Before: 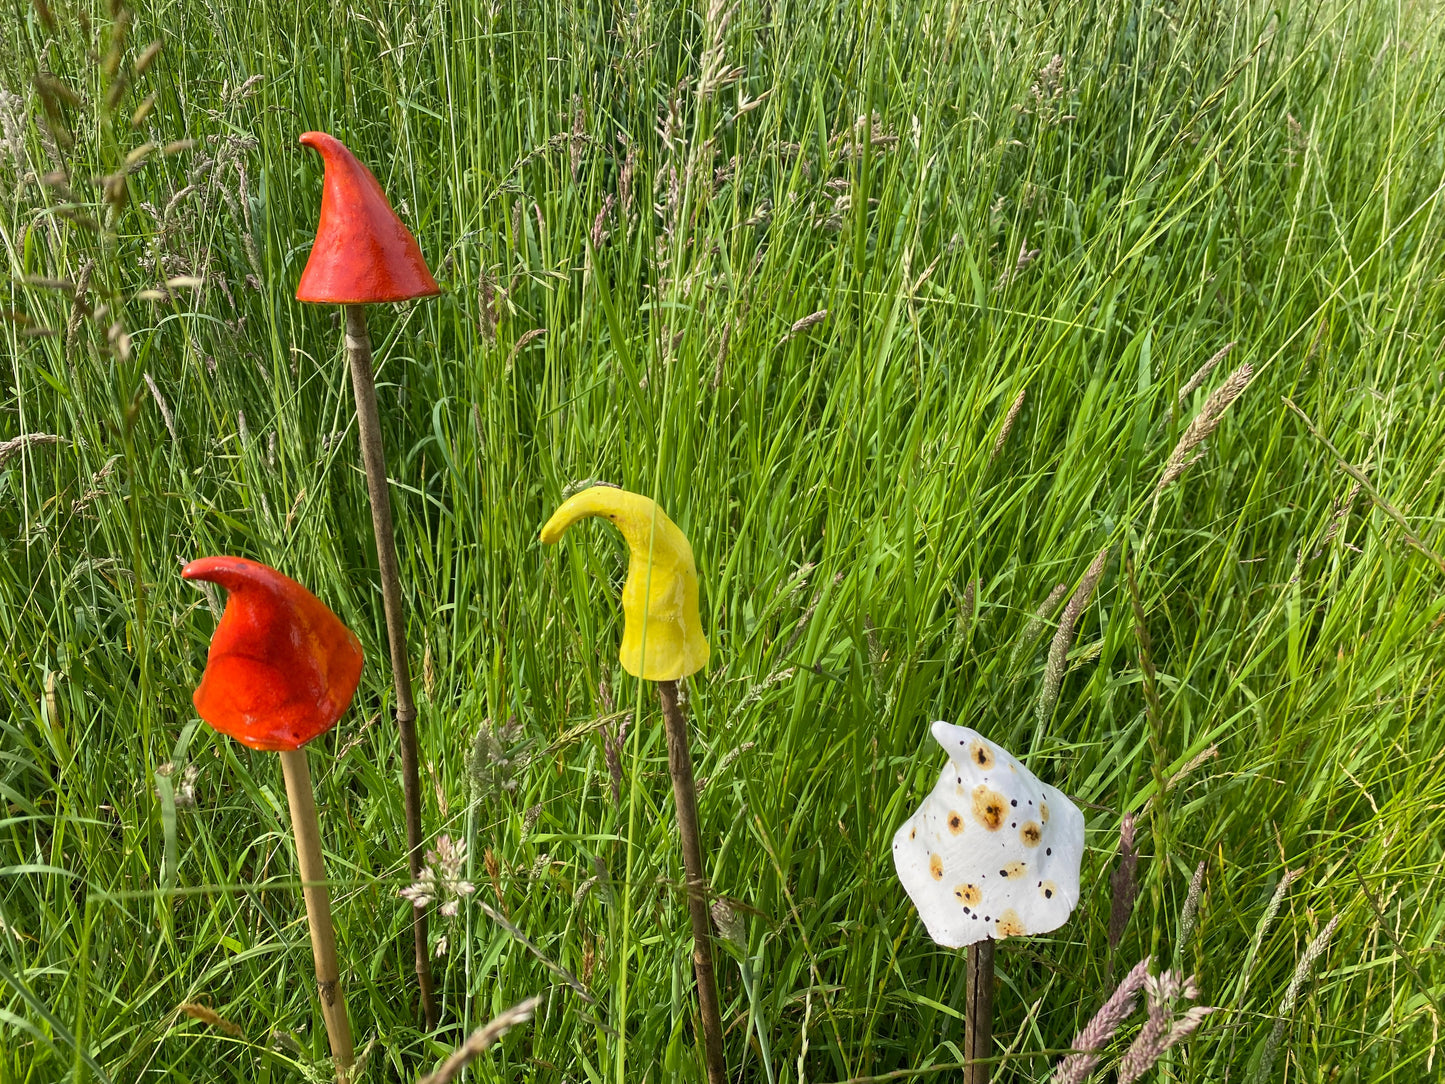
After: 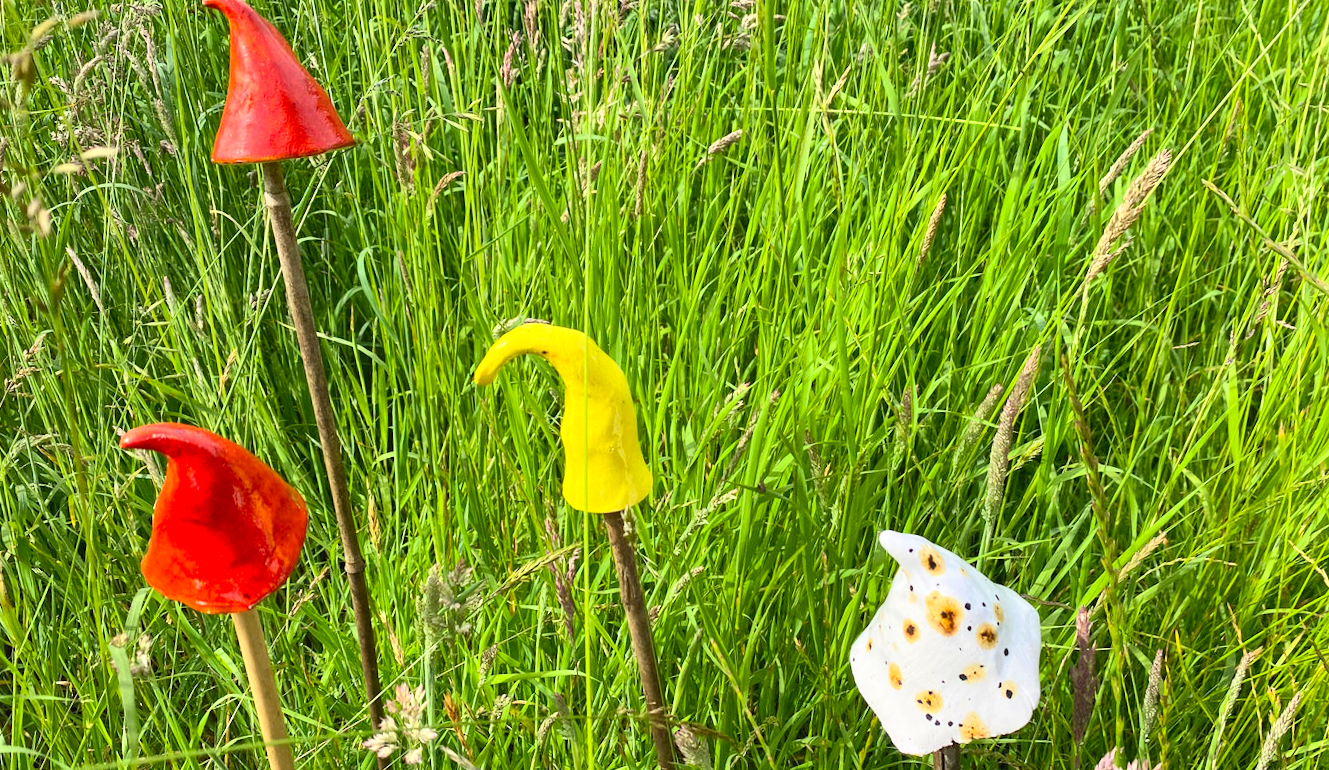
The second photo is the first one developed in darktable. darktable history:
contrast brightness saturation: contrast 0.24, brightness 0.26, saturation 0.39
crop and rotate: left 1.814%, top 12.818%, right 0.25%, bottom 9.225%
rotate and perspective: rotation -4.57°, crop left 0.054, crop right 0.944, crop top 0.087, crop bottom 0.914
local contrast: mode bilateral grid, contrast 20, coarseness 50, detail 120%, midtone range 0.2
